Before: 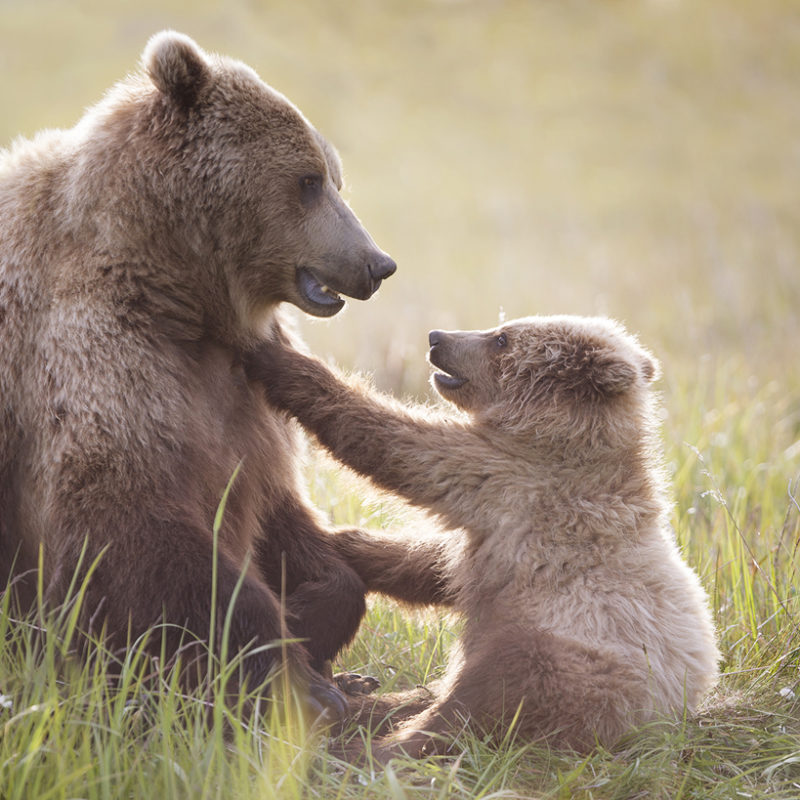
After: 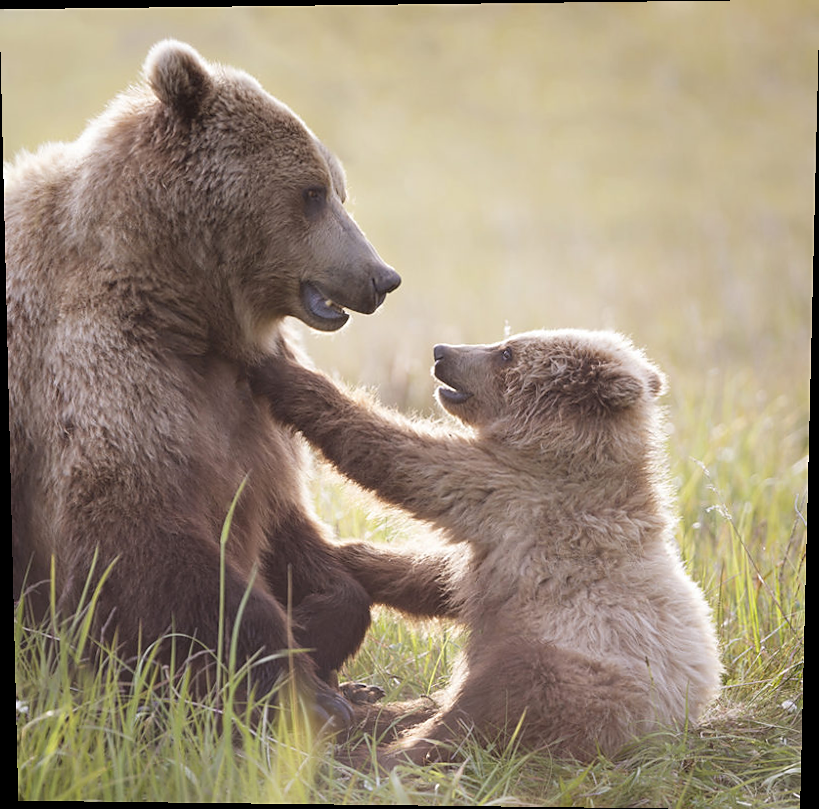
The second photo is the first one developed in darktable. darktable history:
rotate and perspective: lens shift (vertical) 0.048, lens shift (horizontal) -0.024, automatic cropping off
sharpen: radius 1.559, amount 0.373, threshold 1.271
